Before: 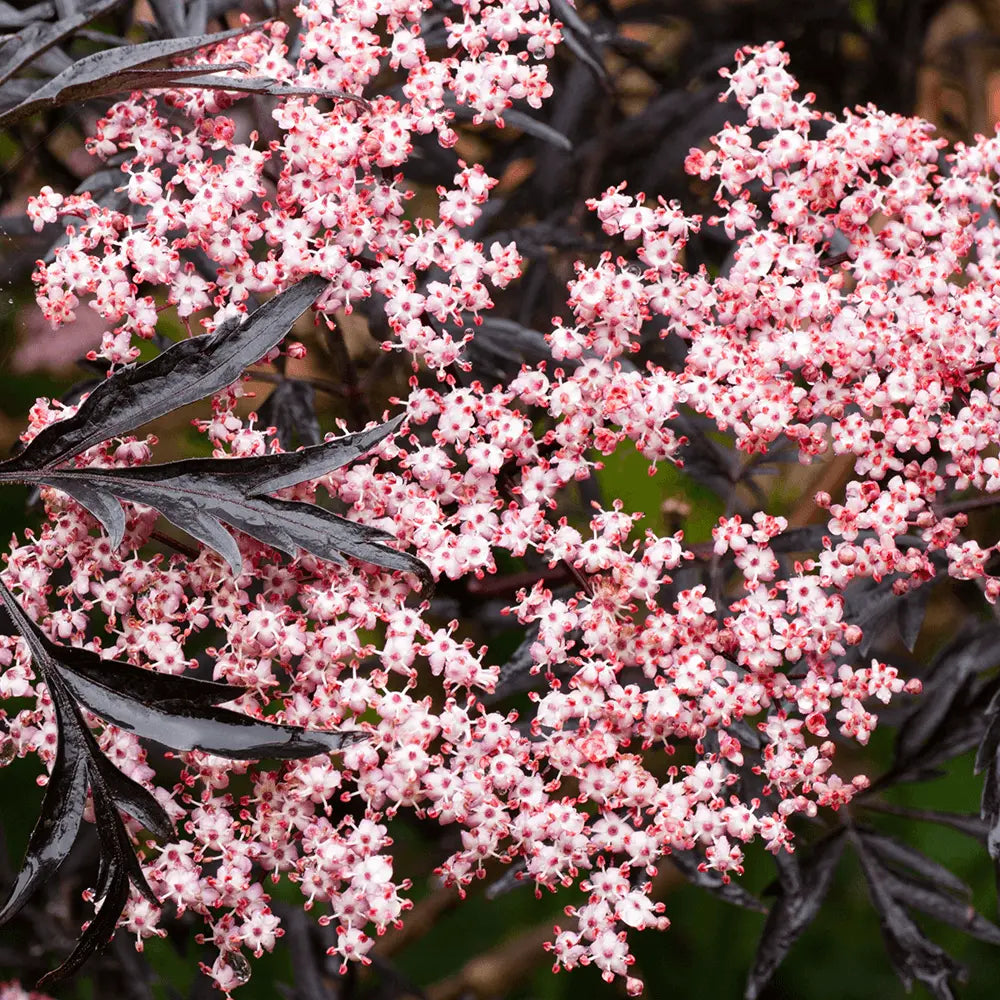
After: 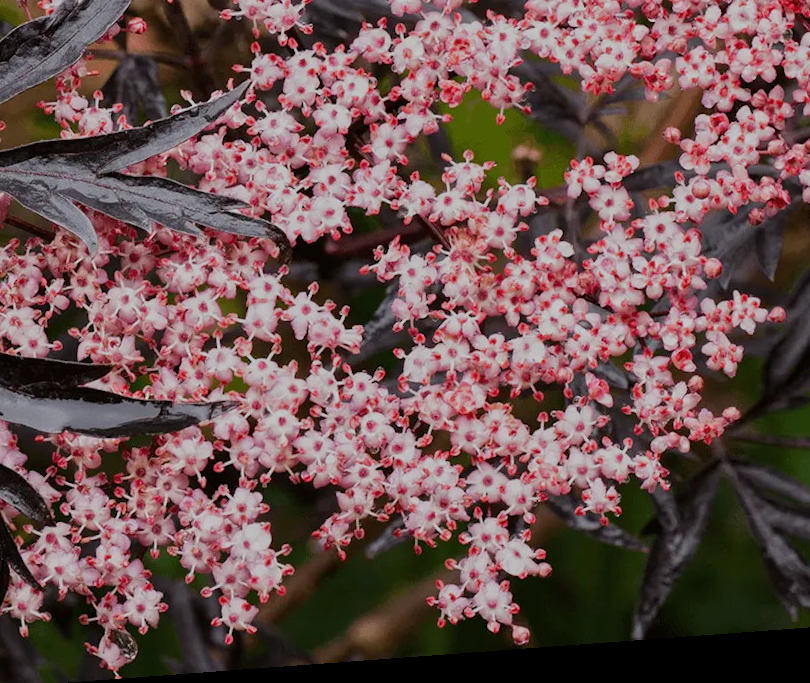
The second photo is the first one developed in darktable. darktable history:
crop and rotate: left 17.299%, top 35.115%, right 7.015%, bottom 1.024%
rotate and perspective: rotation -4.25°, automatic cropping off
tone equalizer: -8 EV -0.002 EV, -7 EV 0.005 EV, -6 EV -0.008 EV, -5 EV 0.007 EV, -4 EV -0.042 EV, -3 EV -0.233 EV, -2 EV -0.662 EV, -1 EV -0.983 EV, +0 EV -0.969 EV, smoothing diameter 2%, edges refinement/feathering 20, mask exposure compensation -1.57 EV, filter diffusion 5
